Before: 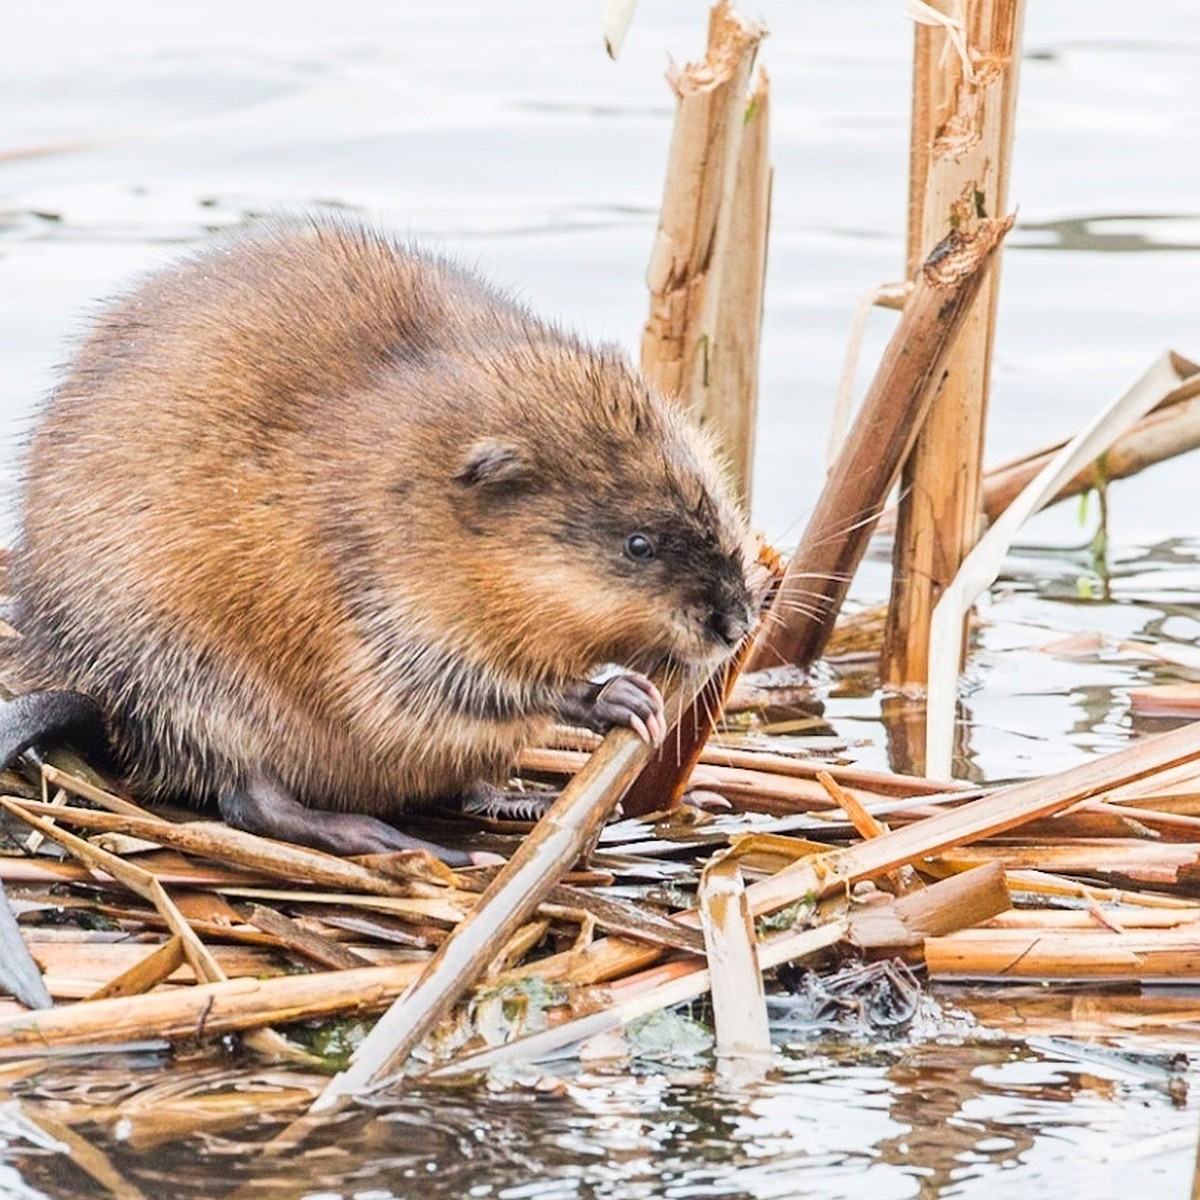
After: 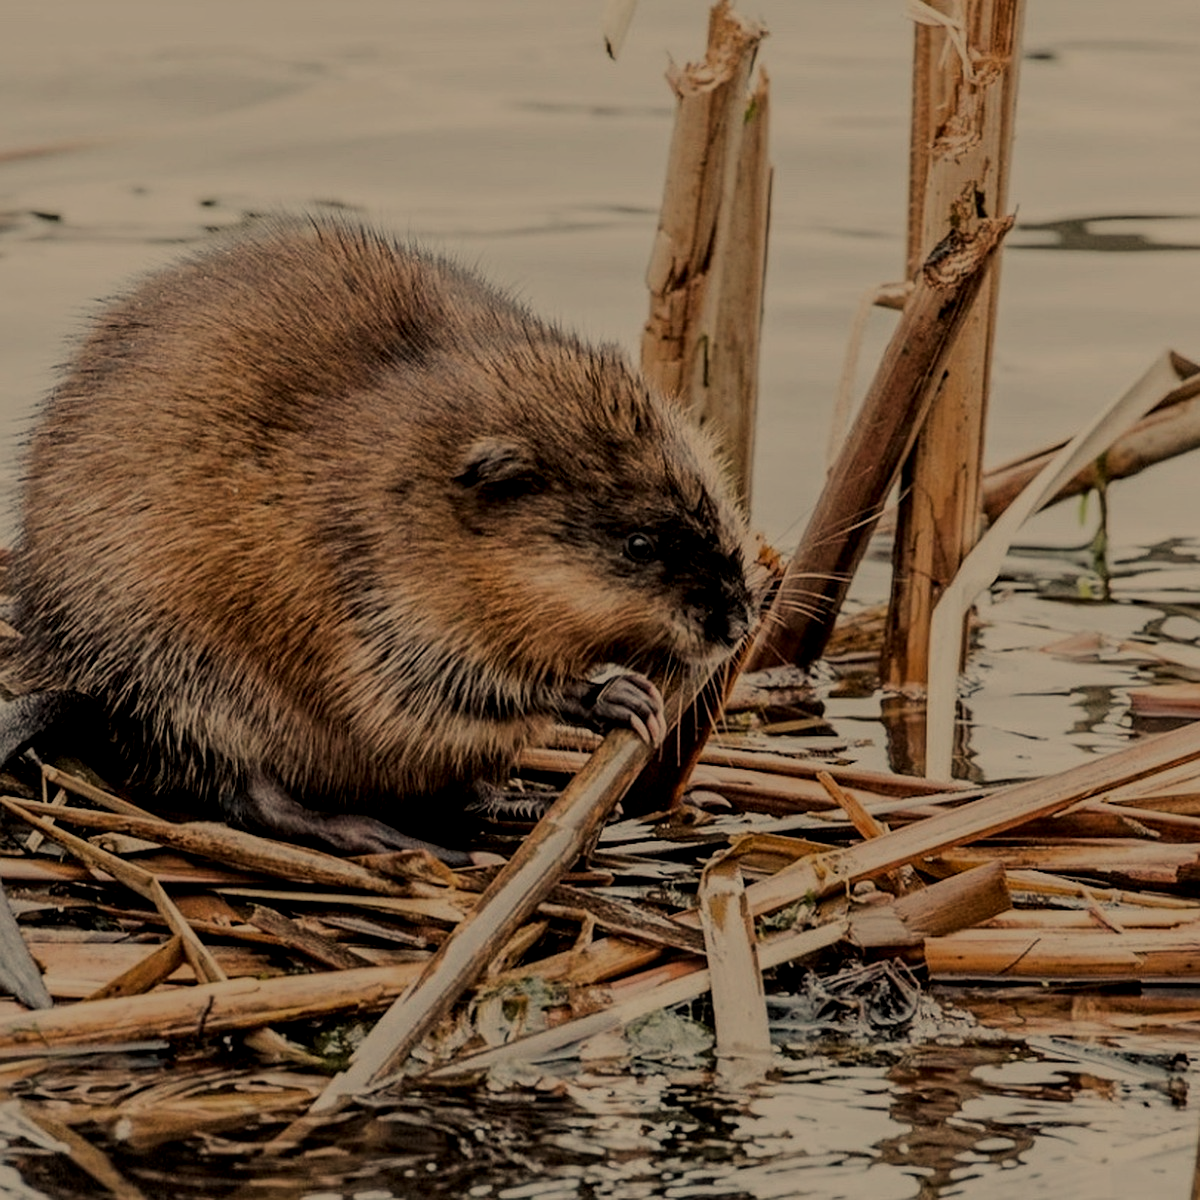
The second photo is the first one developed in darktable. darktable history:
exposure: exposure -2.002 EV, compensate highlight preservation false
white balance: red 1.123, blue 0.83
local contrast: on, module defaults
tone equalizer: -8 EV -0.75 EV, -7 EV -0.7 EV, -6 EV -0.6 EV, -5 EV -0.4 EV, -3 EV 0.4 EV, -2 EV 0.6 EV, -1 EV 0.7 EV, +0 EV 0.75 EV, edges refinement/feathering 500, mask exposure compensation -1.57 EV, preserve details no
filmic rgb: black relative exposure -7.65 EV, white relative exposure 4.56 EV, hardness 3.61, color science v6 (2022)
